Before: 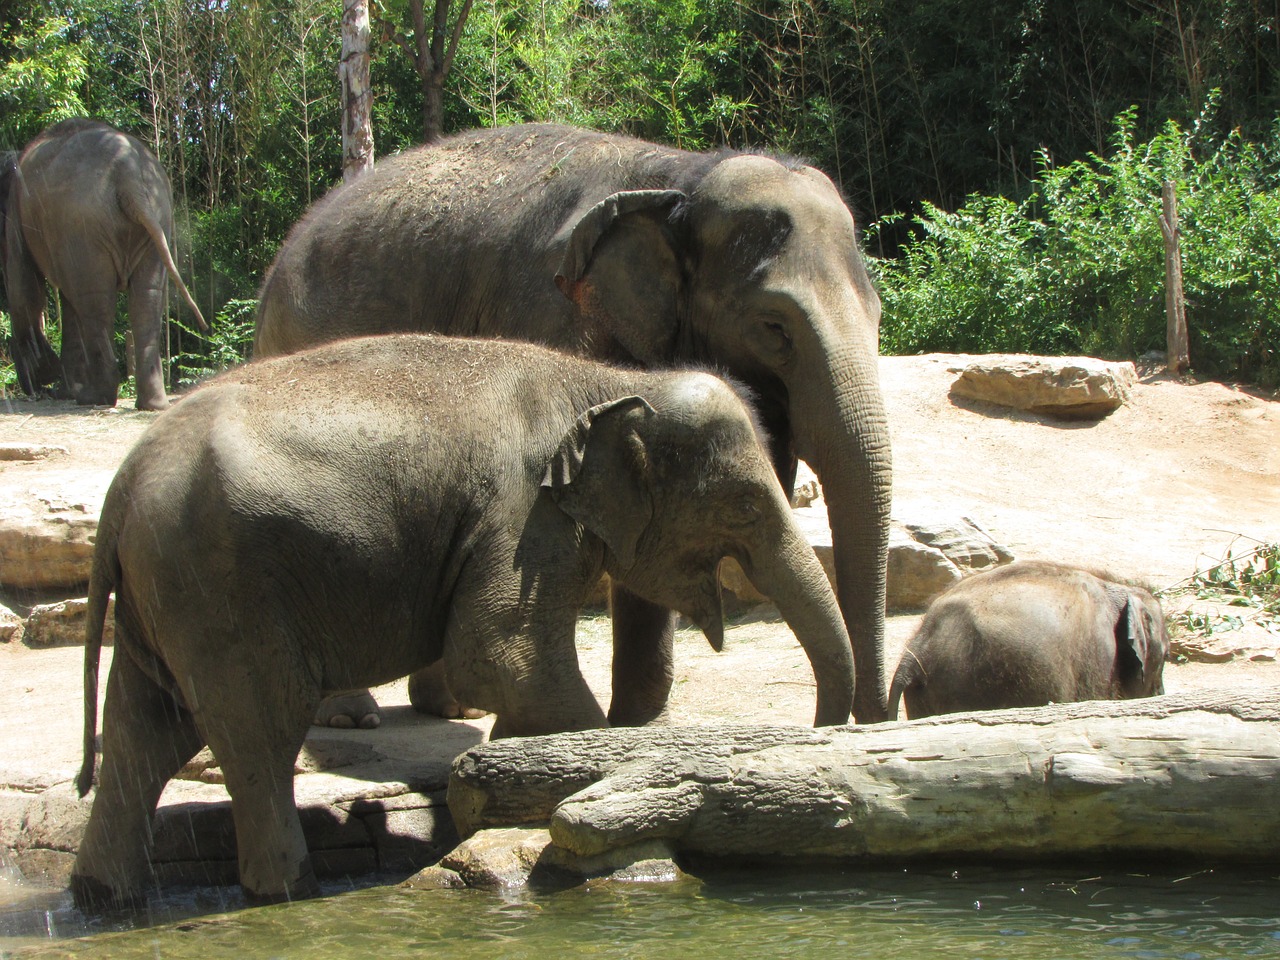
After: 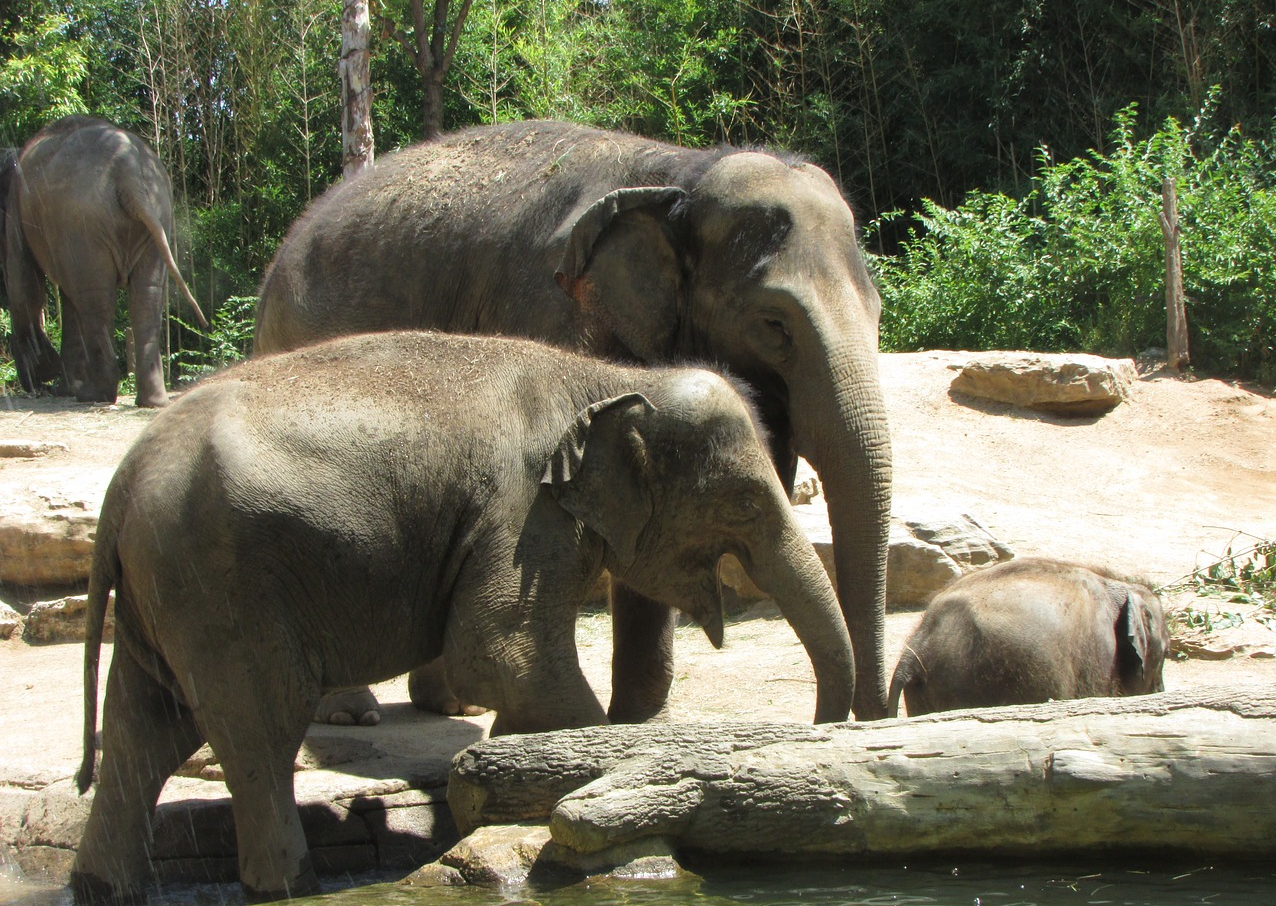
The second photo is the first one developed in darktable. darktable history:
shadows and highlights: shadows 20.05, highlights -20.17, highlights color adjustment 52.14%, soften with gaussian
crop: top 0.336%, right 0.254%, bottom 5.076%
